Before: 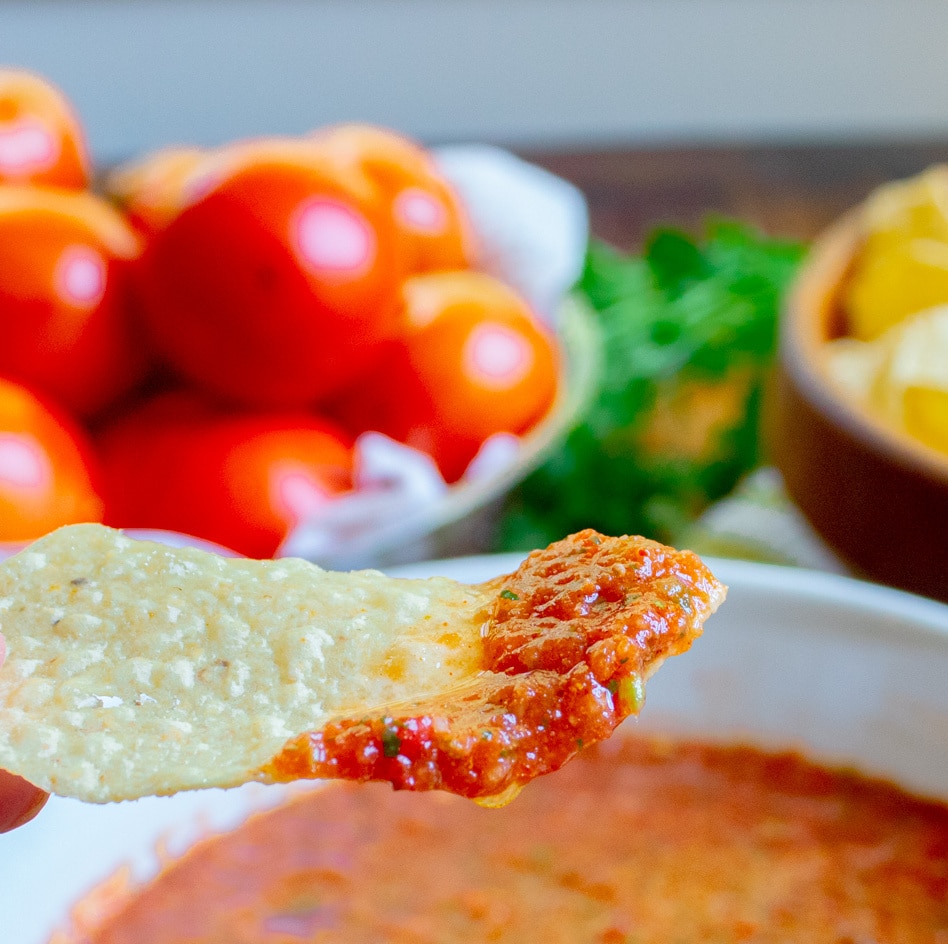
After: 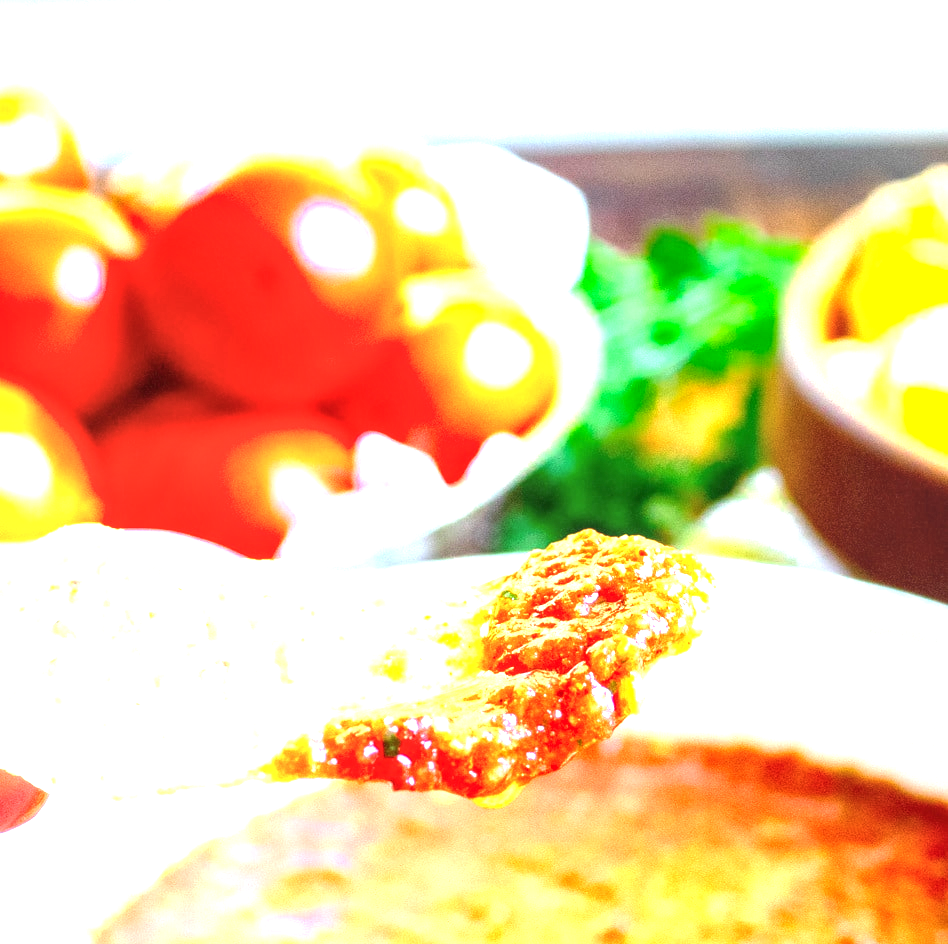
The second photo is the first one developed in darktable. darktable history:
exposure: black level correction 0, exposure 1.51 EV, compensate highlight preservation false
color balance rgb: perceptual saturation grading › global saturation 0.13%, perceptual brilliance grading › highlights 10.877%, perceptual brilliance grading › shadows -10.728%
local contrast: on, module defaults
